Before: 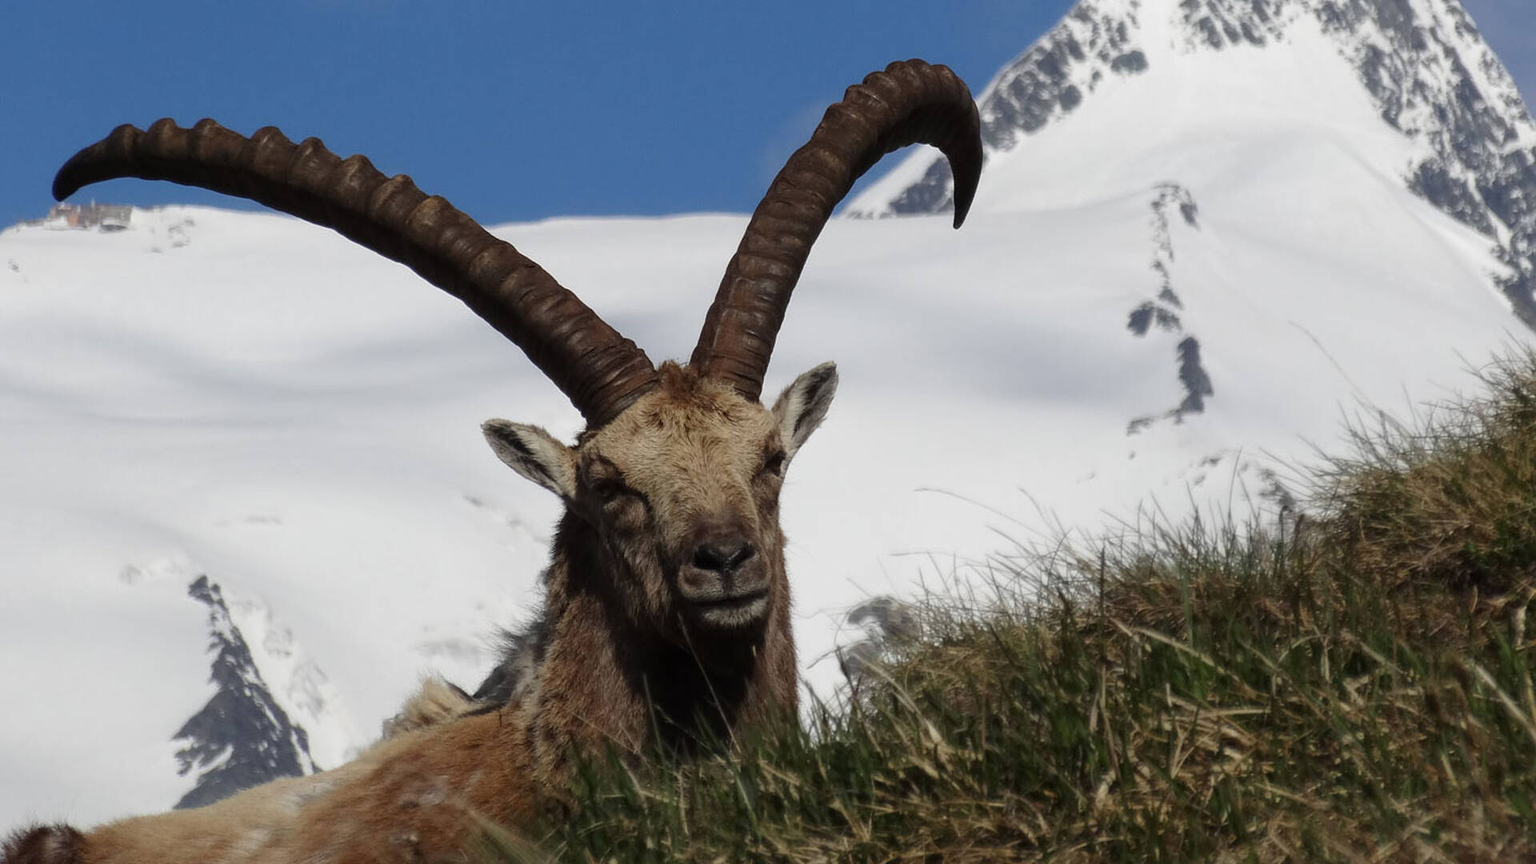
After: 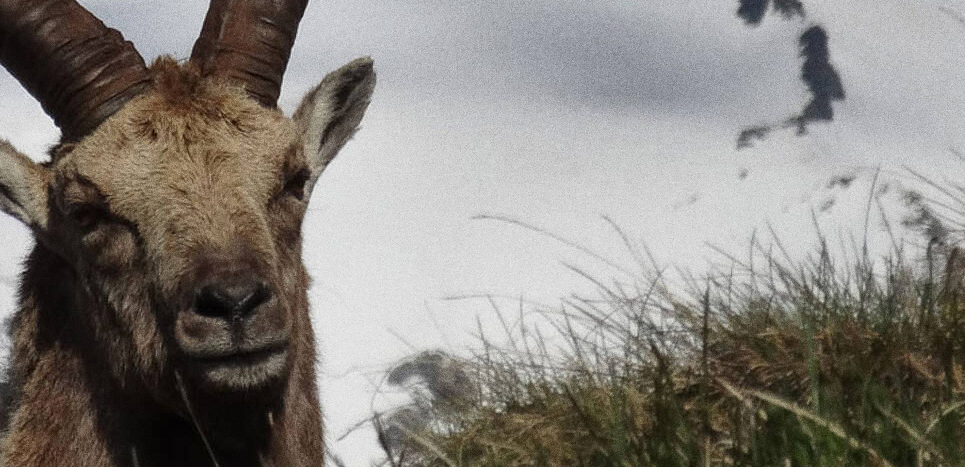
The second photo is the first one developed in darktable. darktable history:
shadows and highlights: radius 118.69, shadows 42.21, highlights -61.56, soften with gaussian
crop: left 35.03%, top 36.625%, right 14.663%, bottom 20.057%
grain: coarseness 0.09 ISO, strength 40%
